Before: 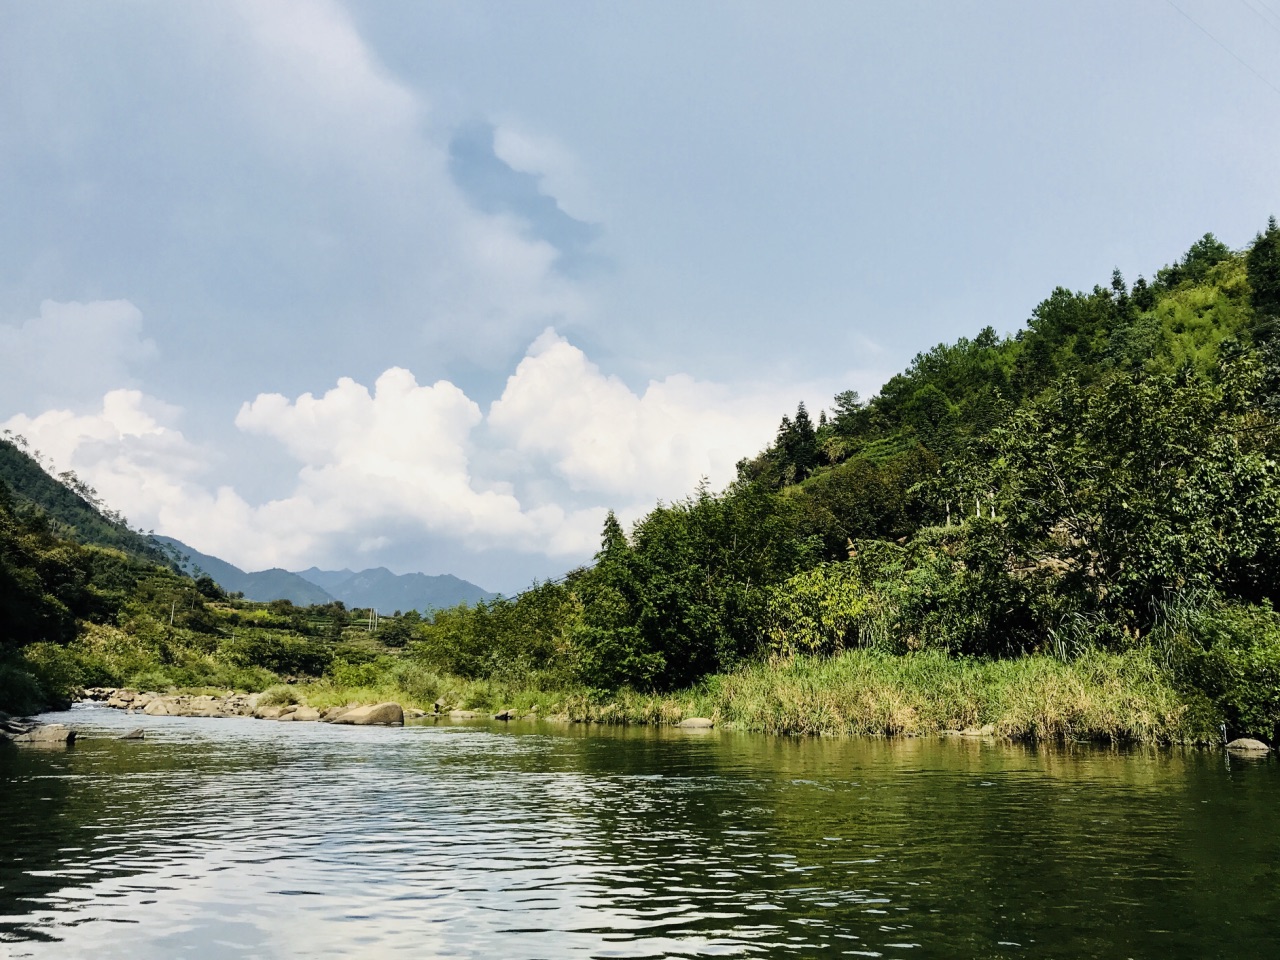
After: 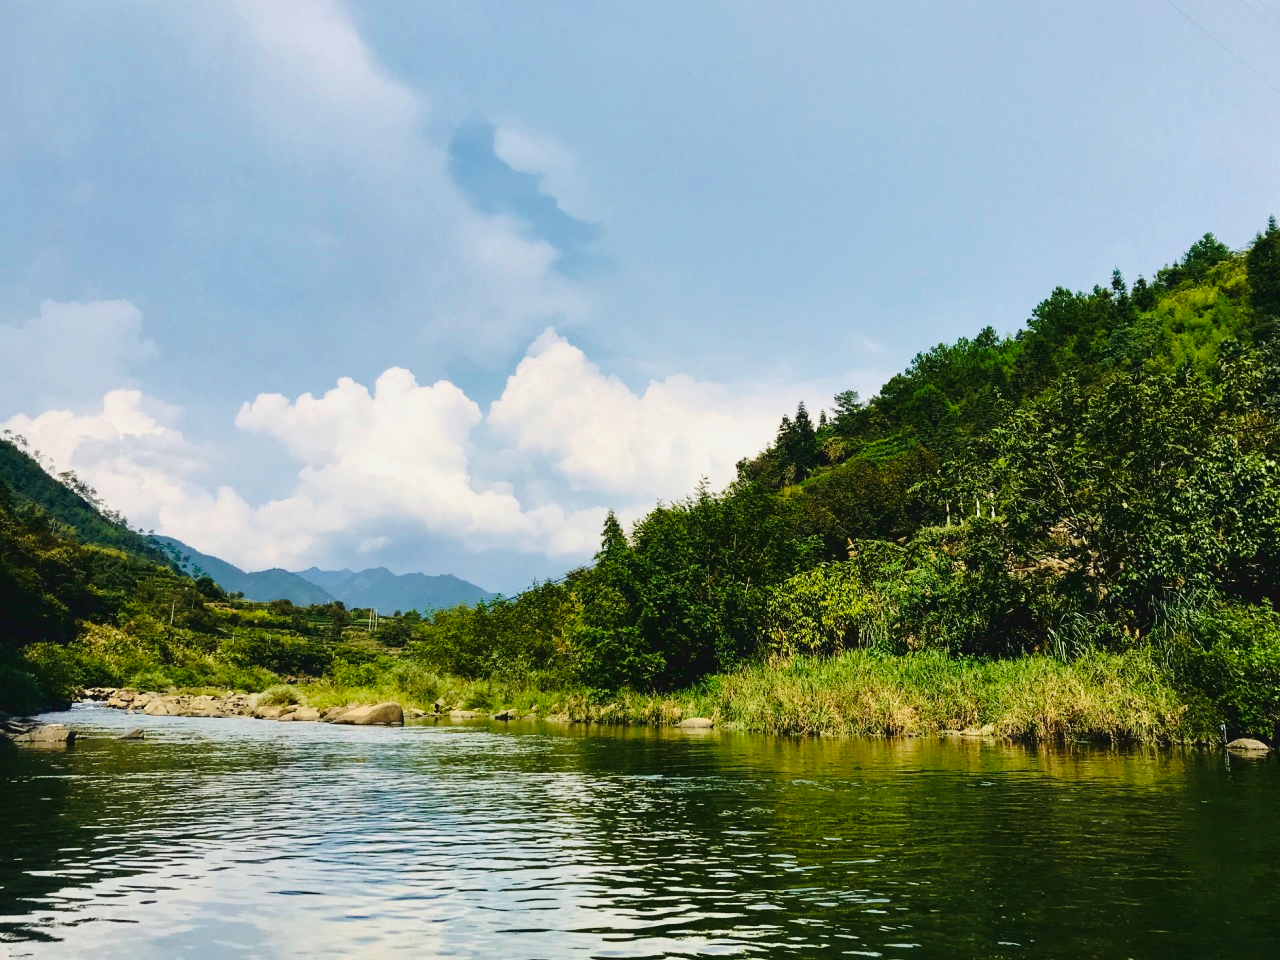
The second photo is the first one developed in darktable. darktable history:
base curve: curves: ch0 [(0, 0) (0.073, 0.04) (0.157, 0.139) (0.492, 0.492) (0.758, 0.758) (1, 1)], preserve colors none
velvia: strength 29%
tone curve: curves: ch0 [(0, 0.042) (0.129, 0.18) (0.501, 0.497) (1, 1)], color space Lab, linked channels, preserve colors none
